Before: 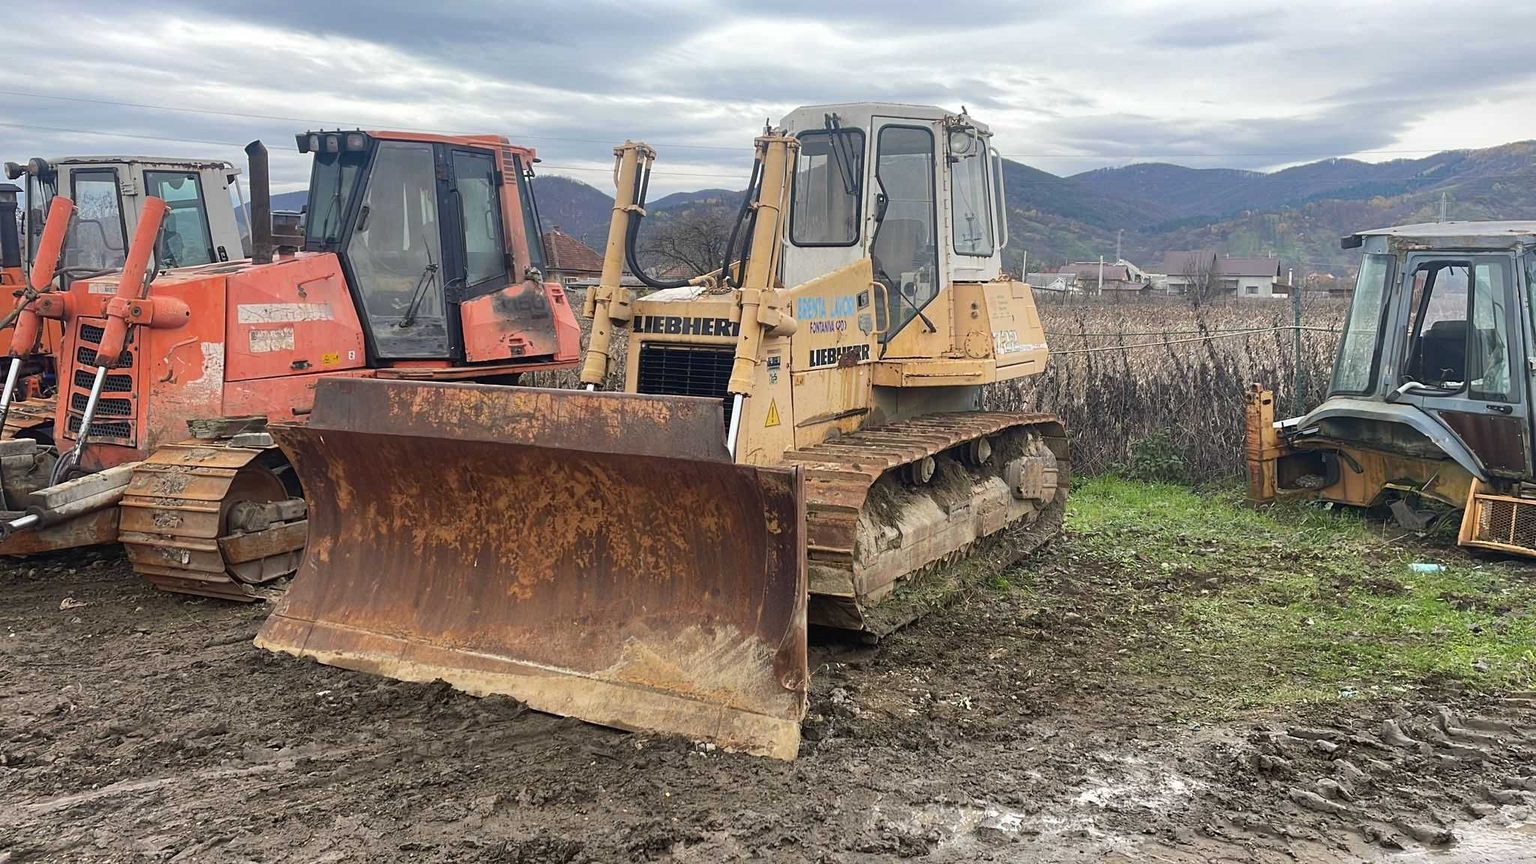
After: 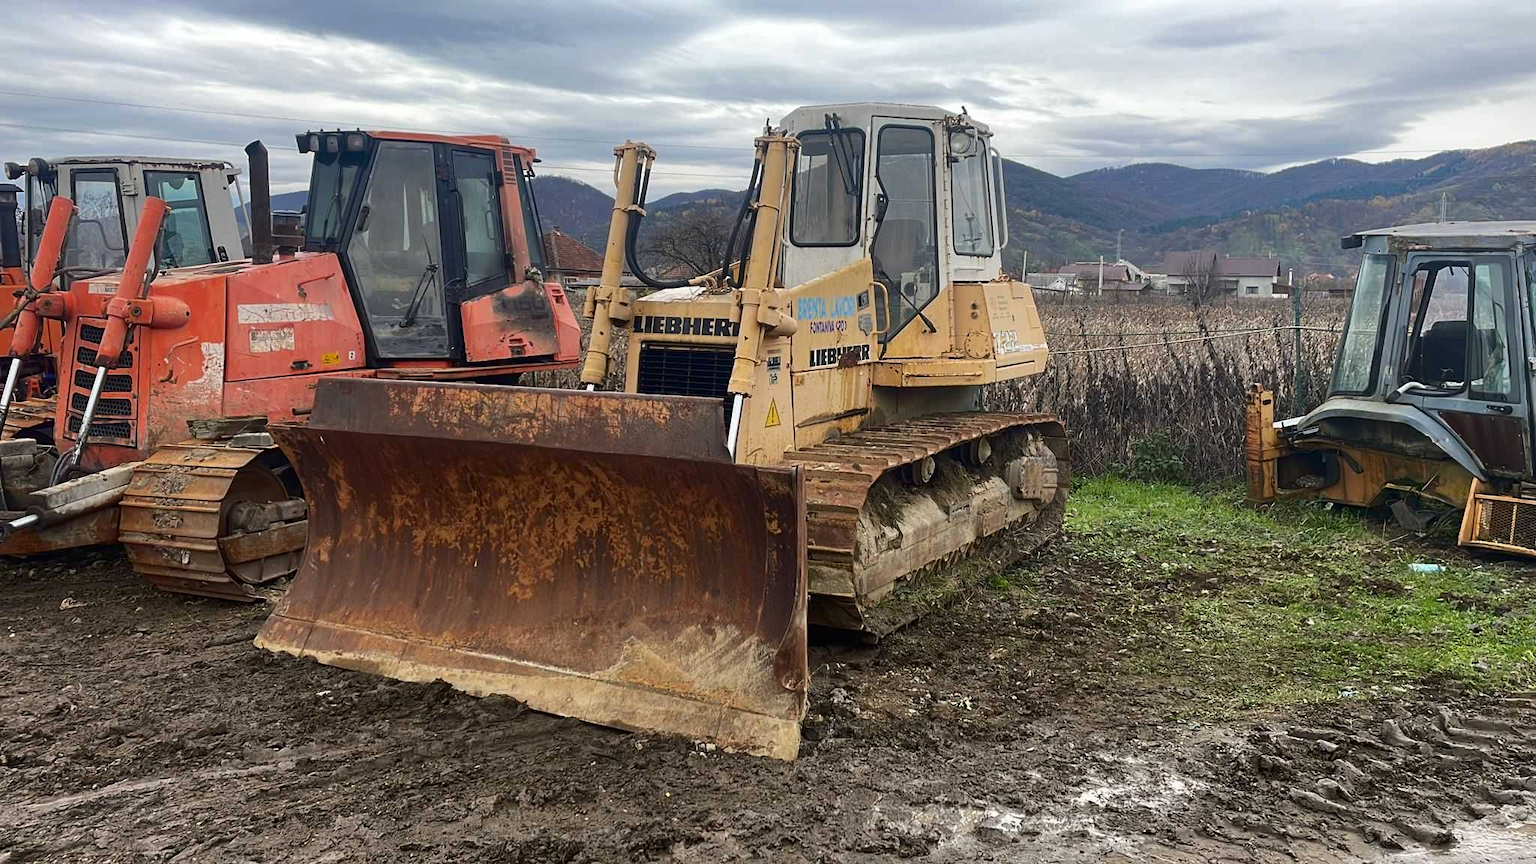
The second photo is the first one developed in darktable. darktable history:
contrast brightness saturation: contrast 0.066, brightness -0.135, saturation 0.047
